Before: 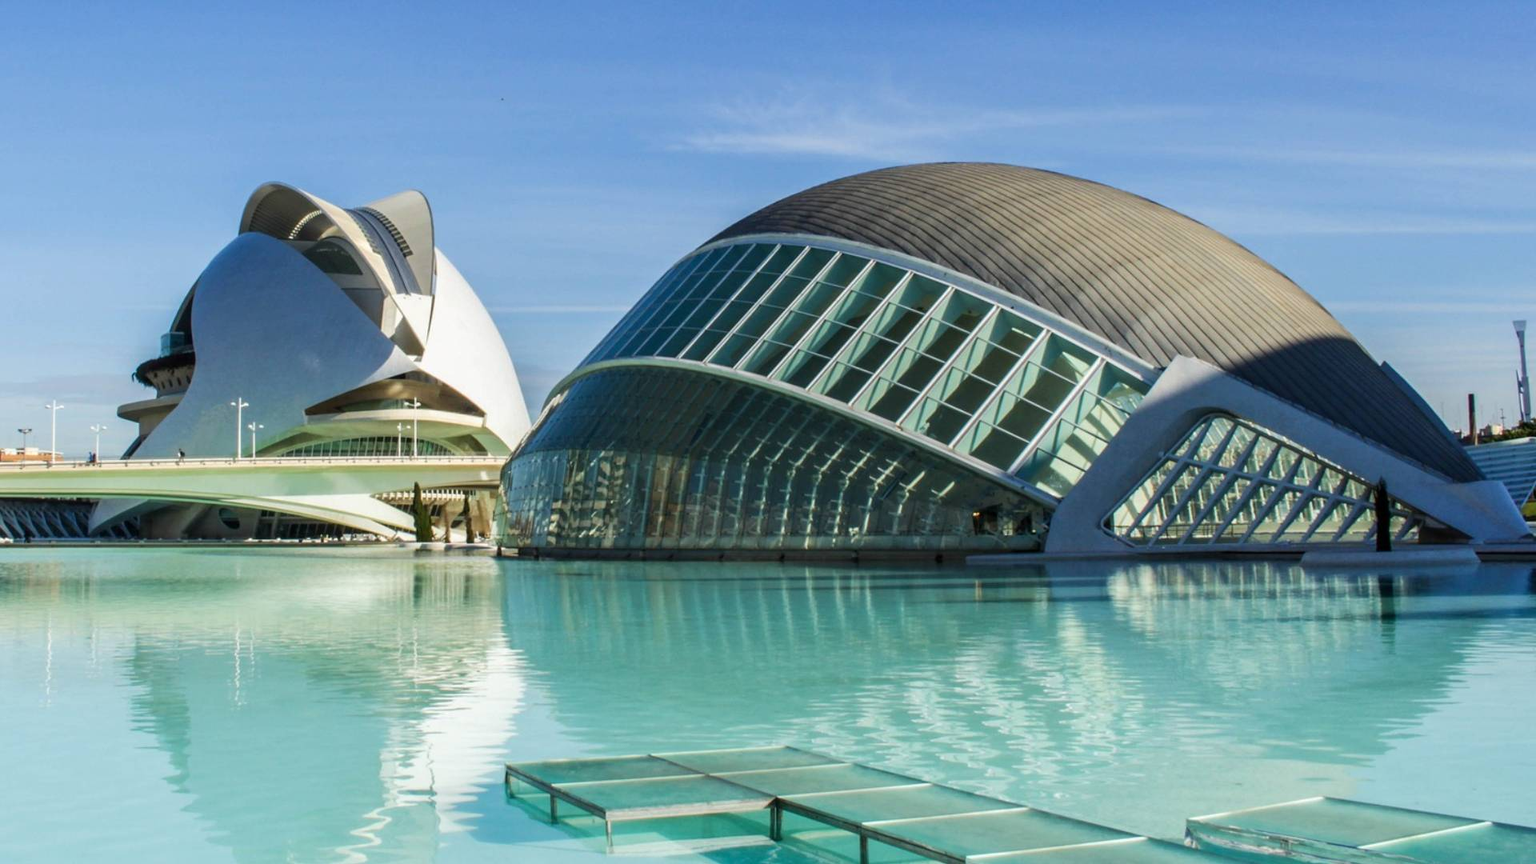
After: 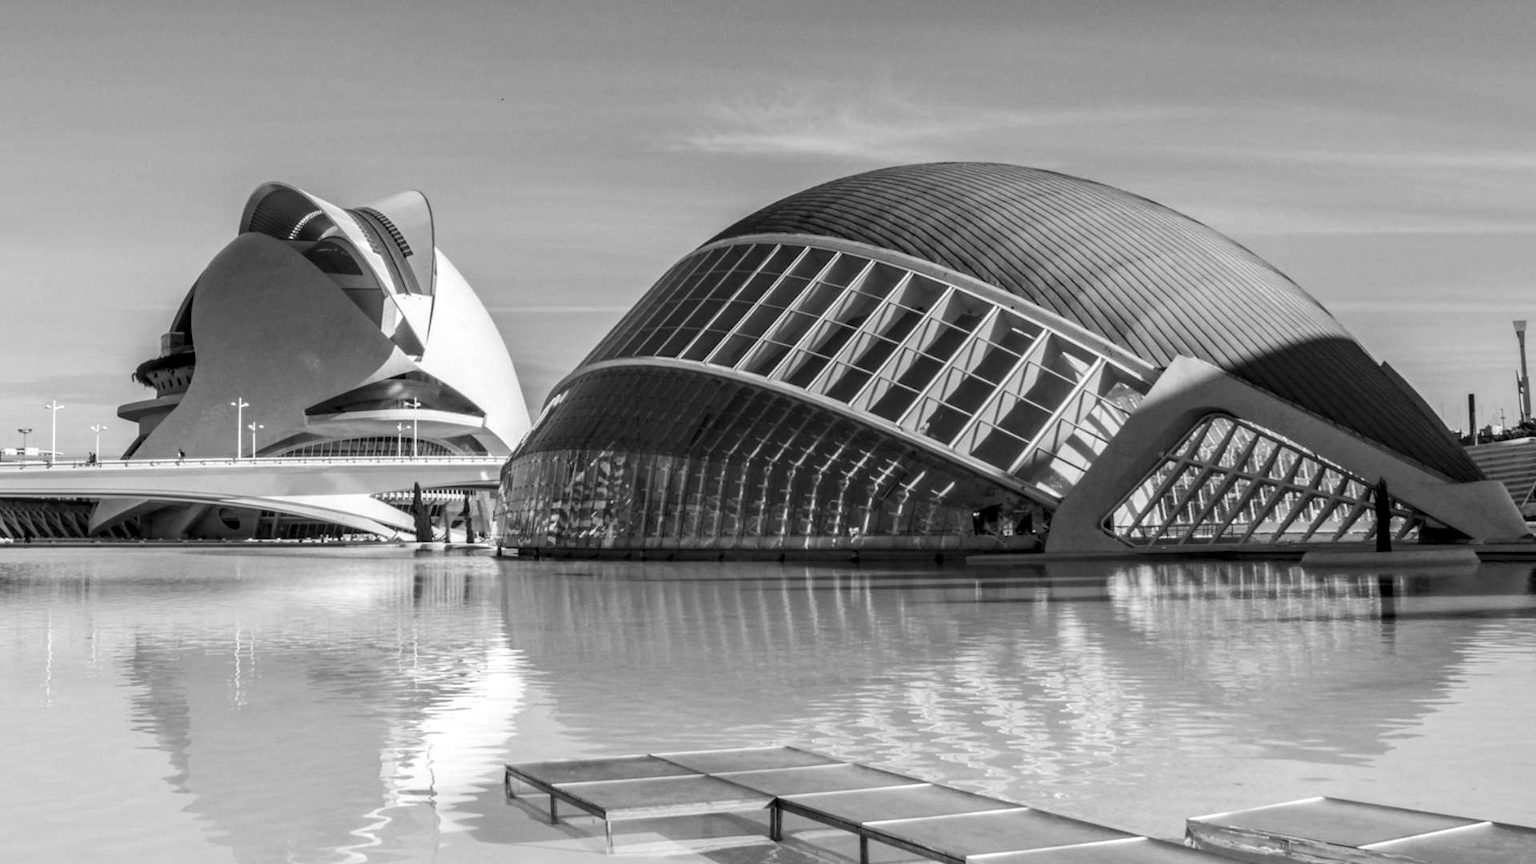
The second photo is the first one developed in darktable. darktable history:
local contrast: detail 130%
contrast brightness saturation: contrast 0.05
monochrome: on, module defaults
